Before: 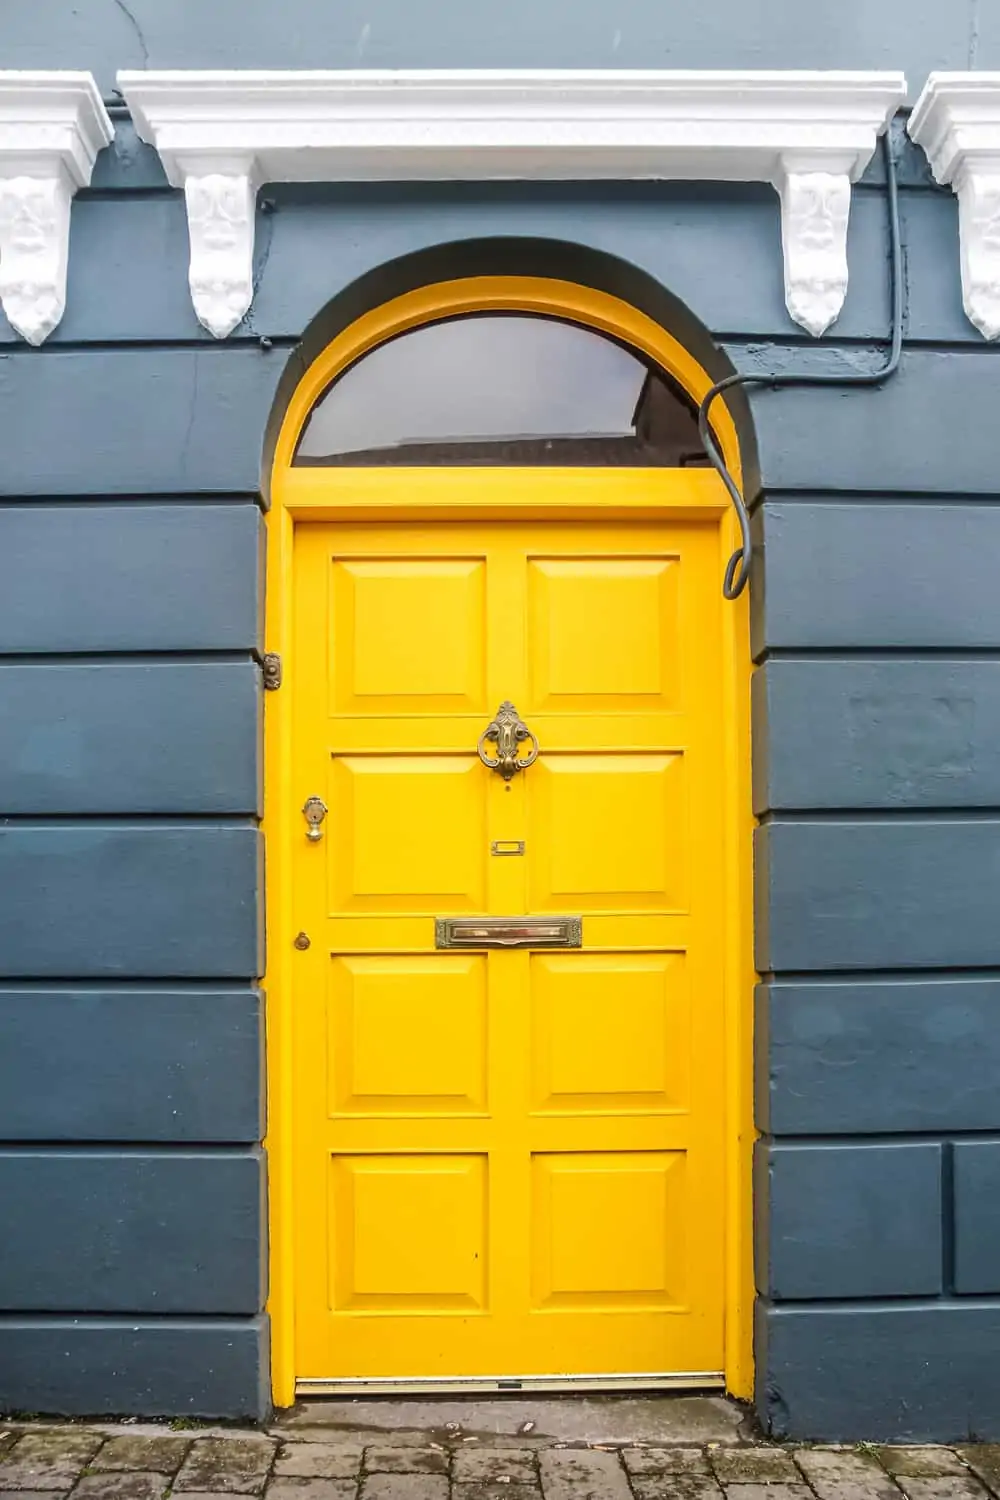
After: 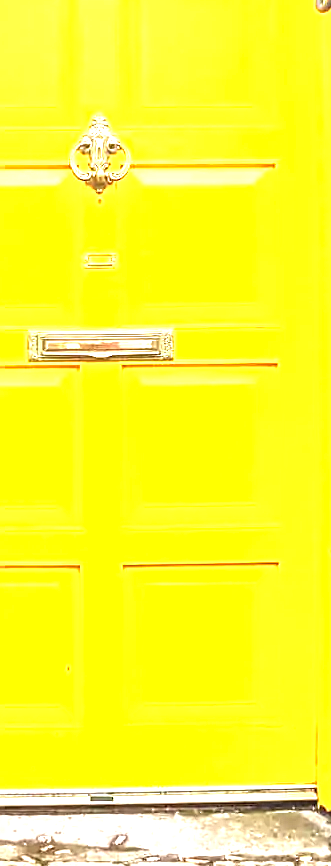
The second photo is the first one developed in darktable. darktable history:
crop: left 40.878%, top 39.176%, right 25.993%, bottom 3.081%
exposure: black level correction 0, exposure 2 EV, compensate highlight preservation false
local contrast: on, module defaults
sharpen: on, module defaults
